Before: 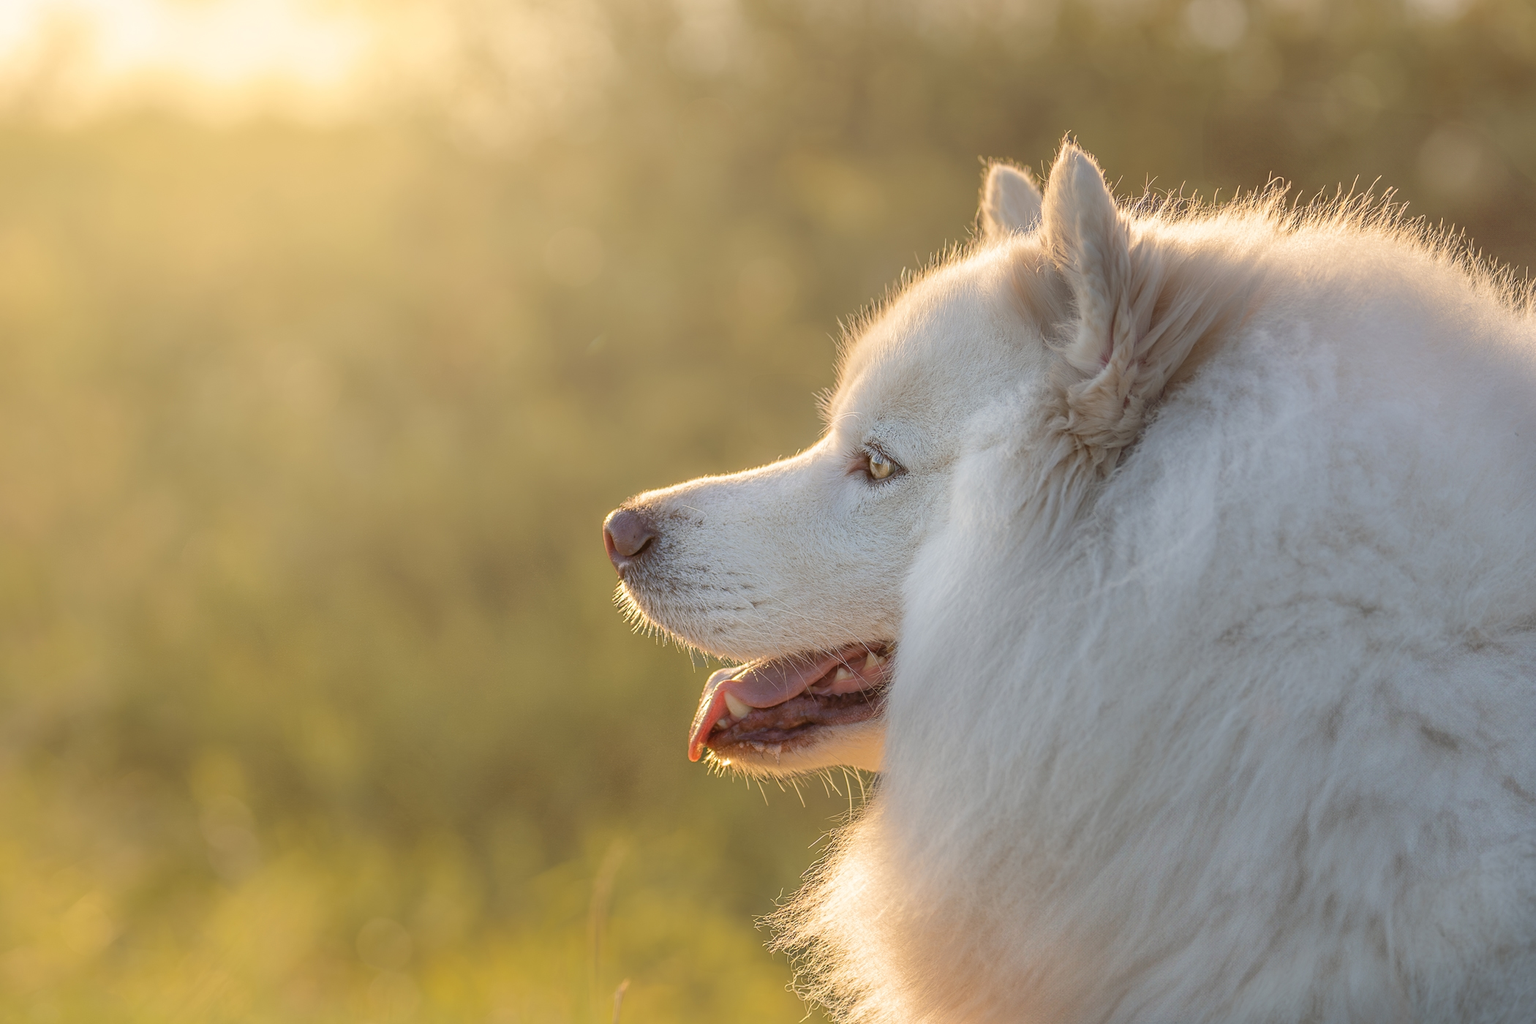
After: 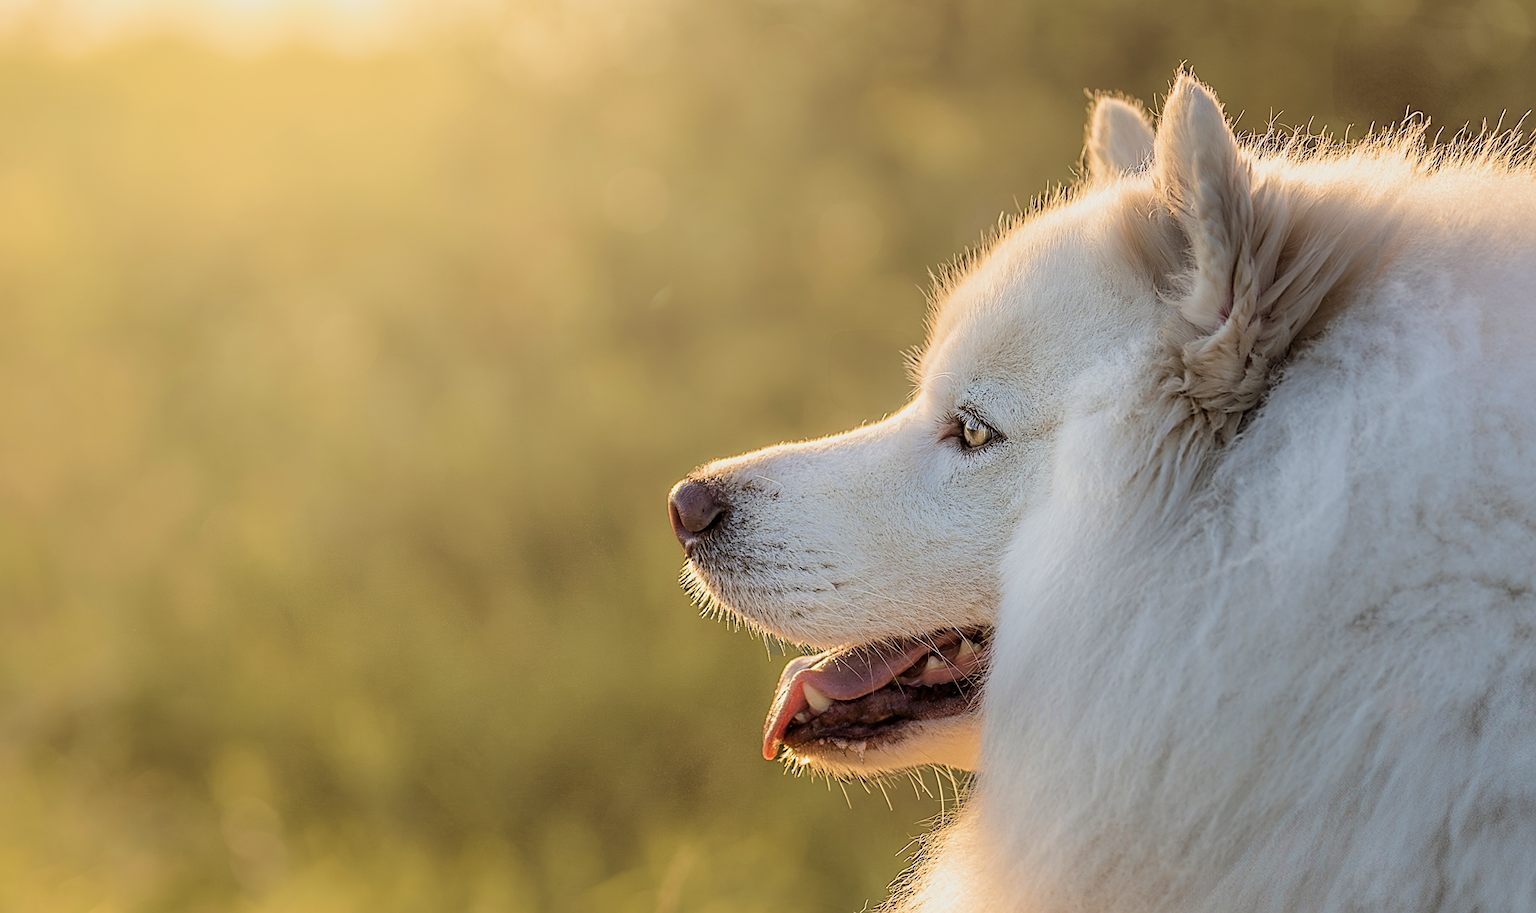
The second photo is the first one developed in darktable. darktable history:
velvia: on, module defaults
exposure: exposure -0.064 EV, compensate highlight preservation false
sharpen: on, module defaults
crop: top 7.49%, right 9.717%, bottom 11.943%
color balance: mode lift, gamma, gain (sRGB), lift [0.97, 1, 1, 1], gamma [1.03, 1, 1, 1]
filmic rgb: black relative exposure -5 EV, white relative exposure 3.5 EV, hardness 3.19, contrast 1.4, highlights saturation mix -50%
